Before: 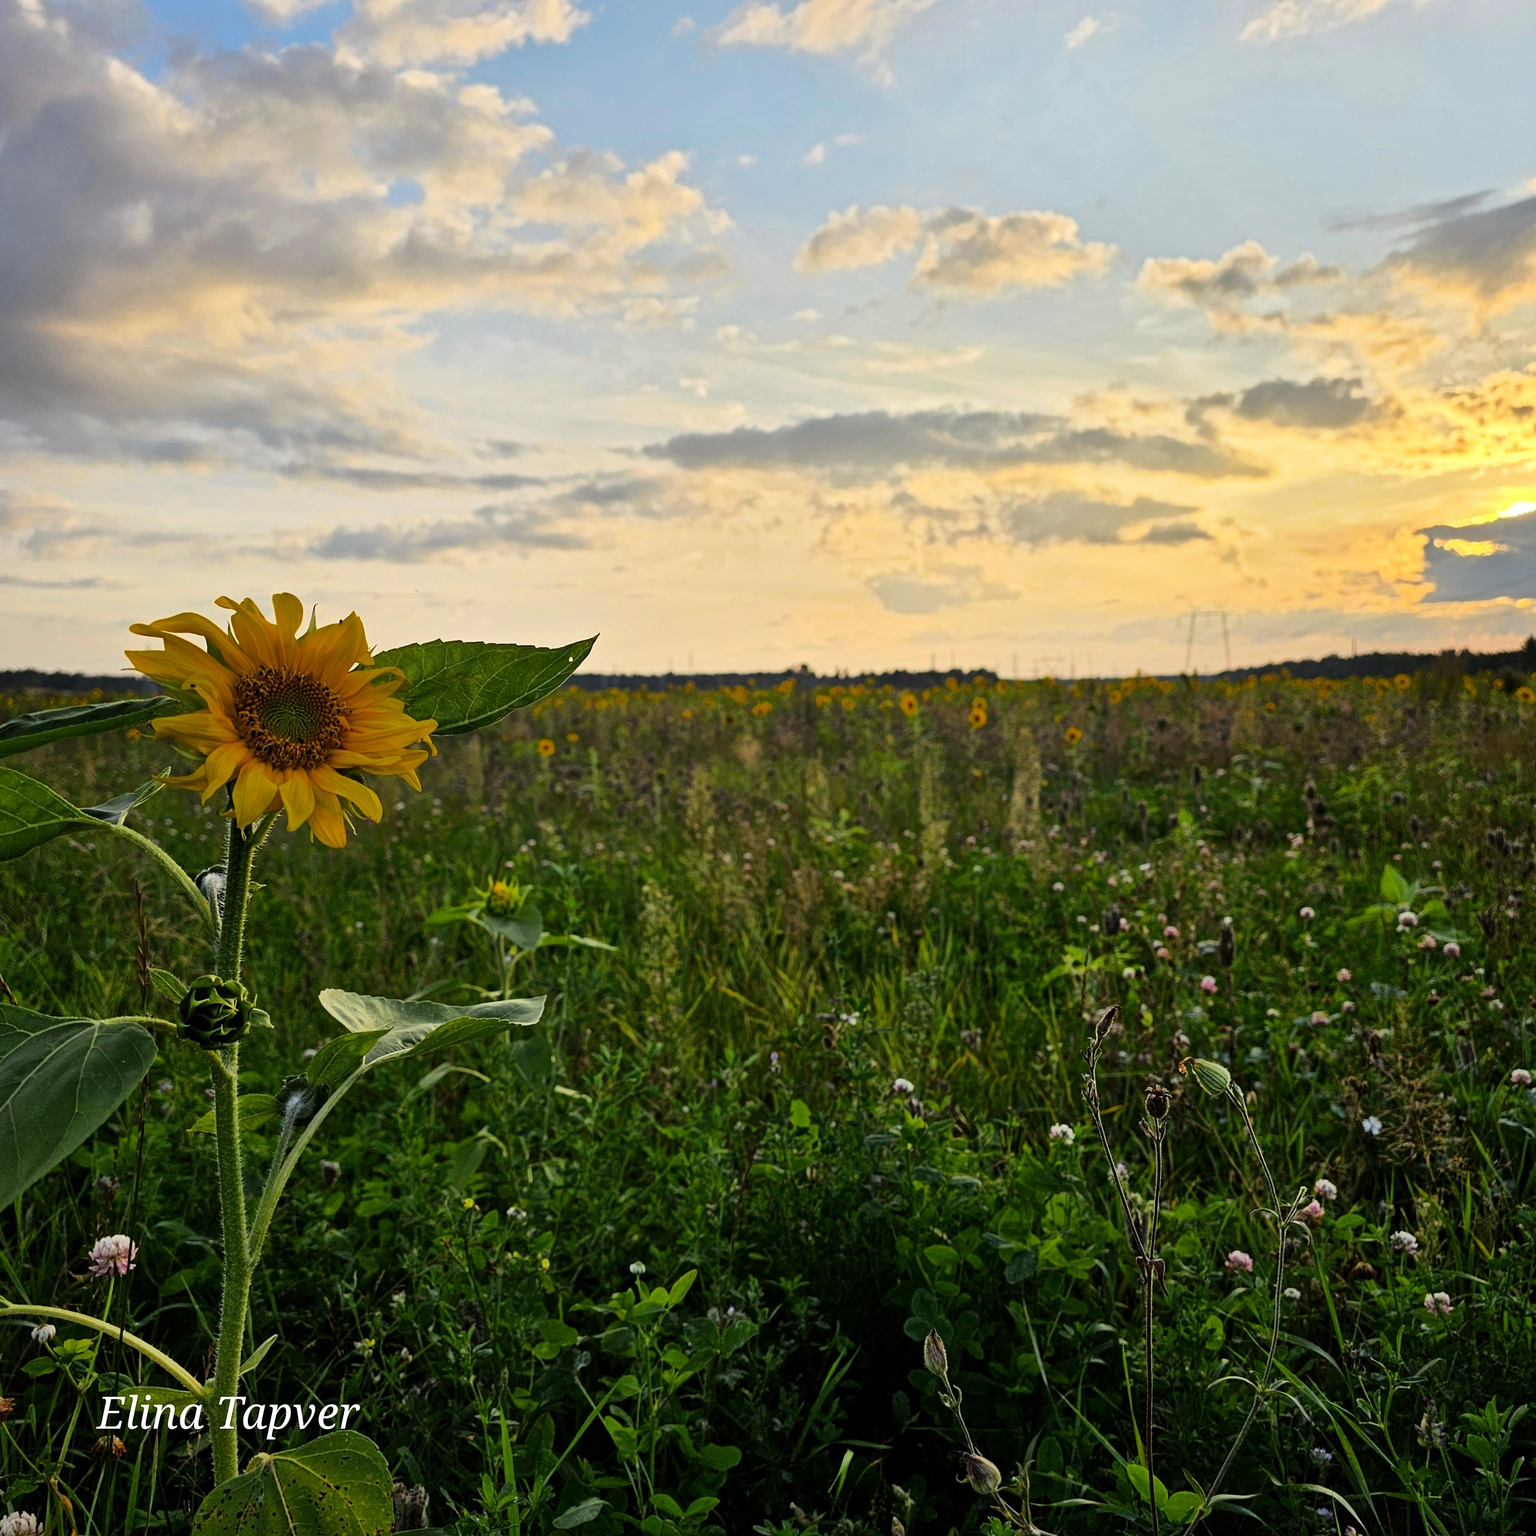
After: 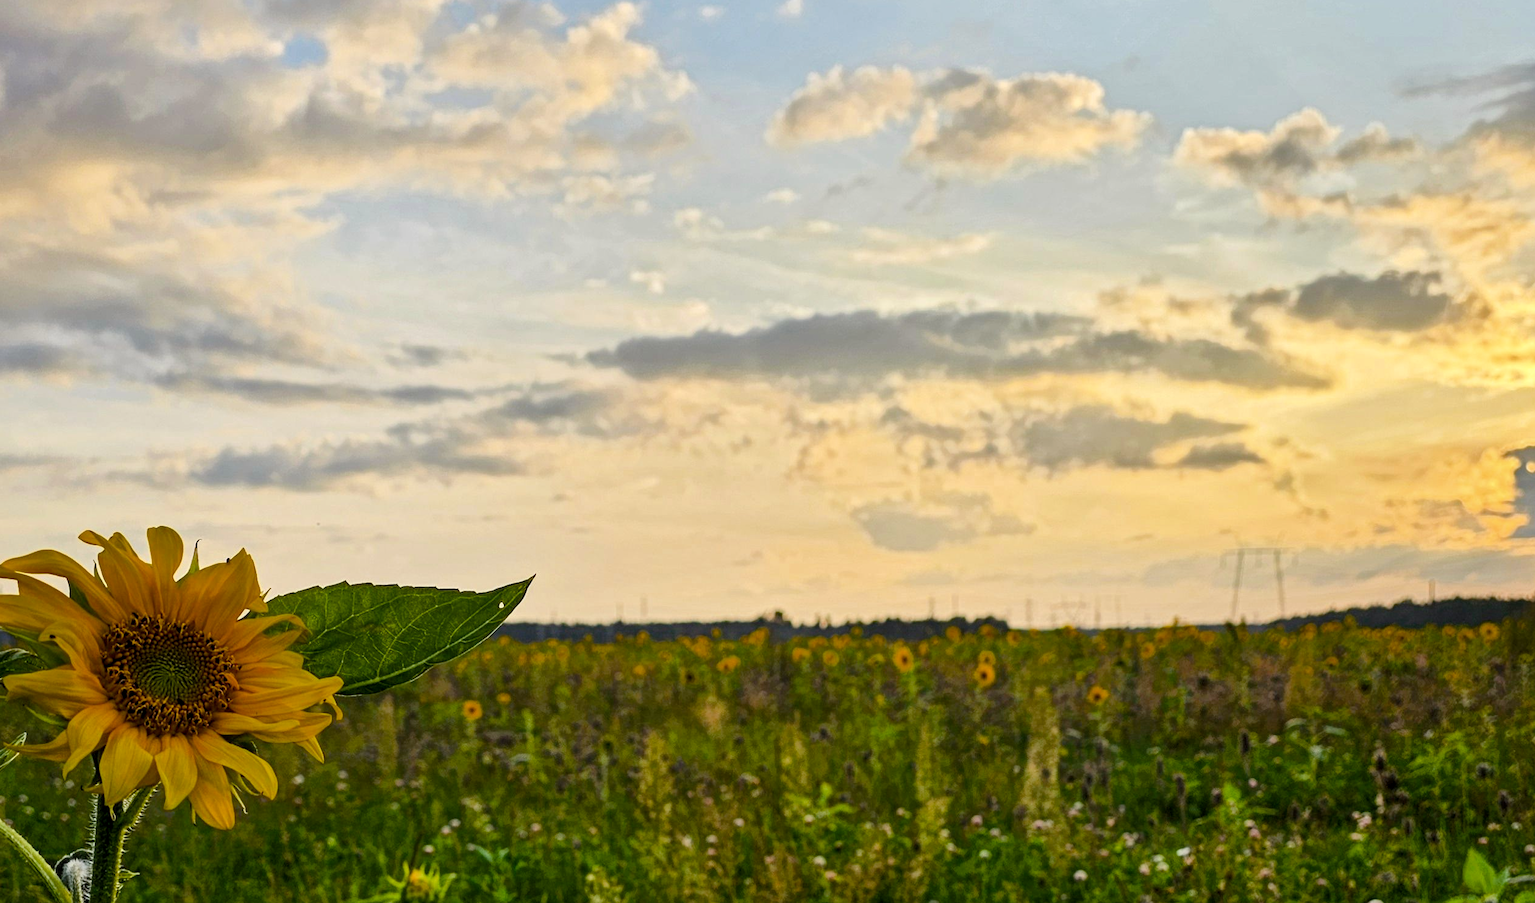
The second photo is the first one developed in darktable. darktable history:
contrast brightness saturation: saturation -0.06
local contrast: on, module defaults
tone equalizer: edges refinement/feathering 500, mask exposure compensation -1.57 EV, preserve details no
color balance rgb: perceptual saturation grading › global saturation 24.009%, perceptual saturation grading › highlights -24.455%, perceptual saturation grading › mid-tones 23.913%, perceptual saturation grading › shadows 39.028%
crop and rotate: left 9.701%, top 9.778%, right 6.103%, bottom 40.683%
